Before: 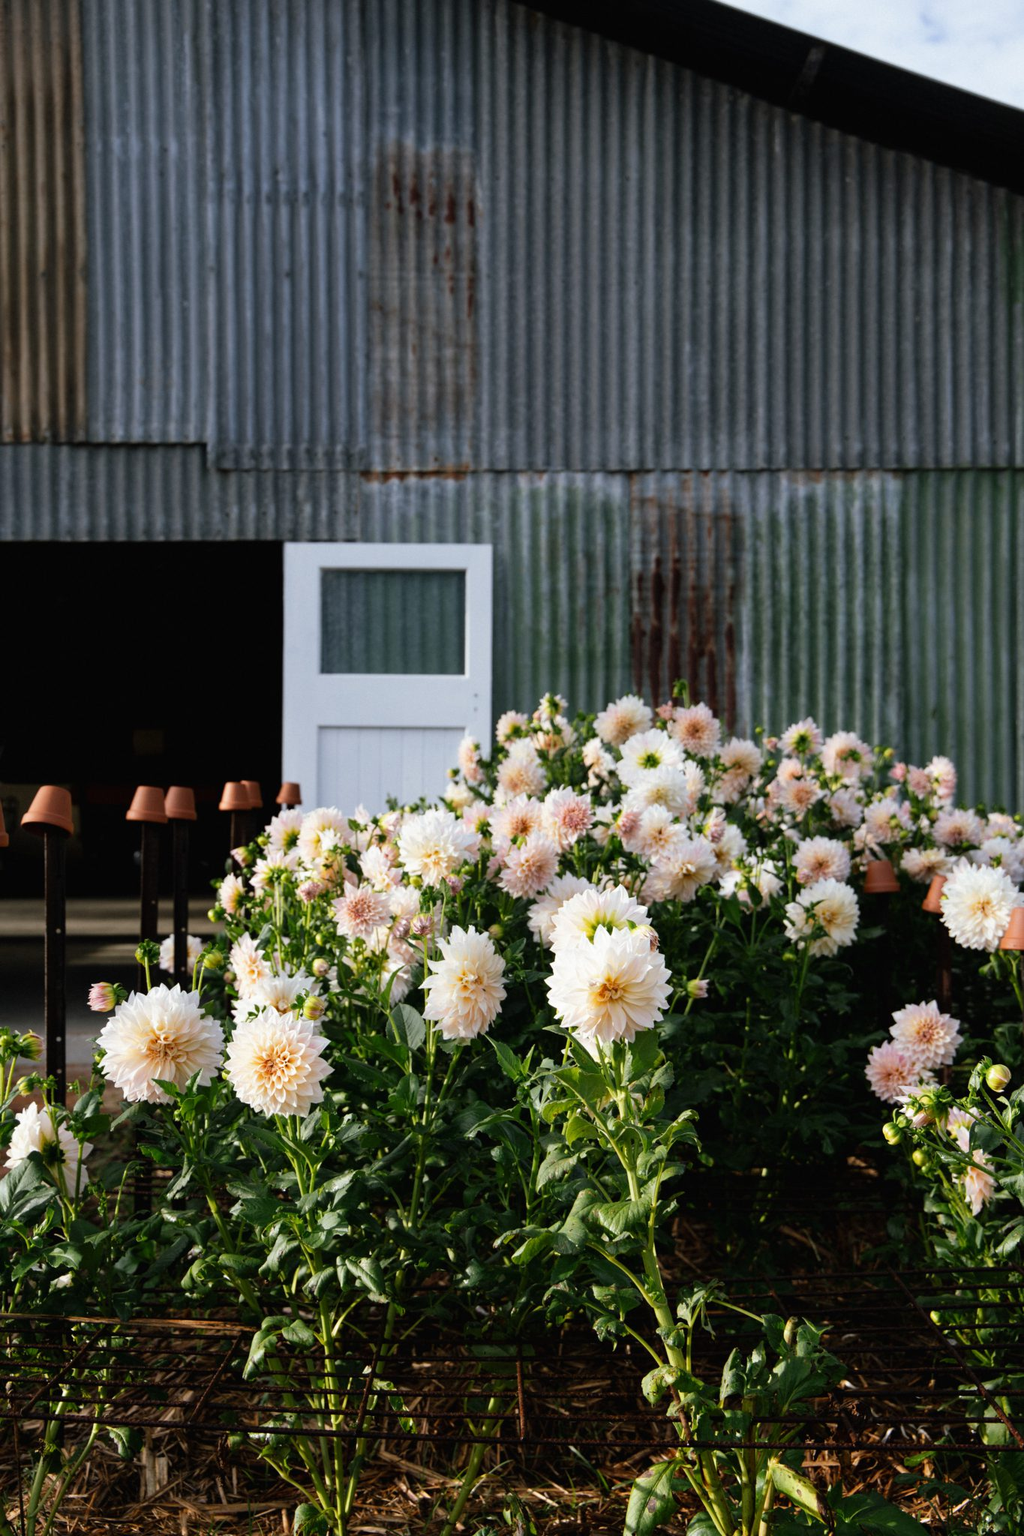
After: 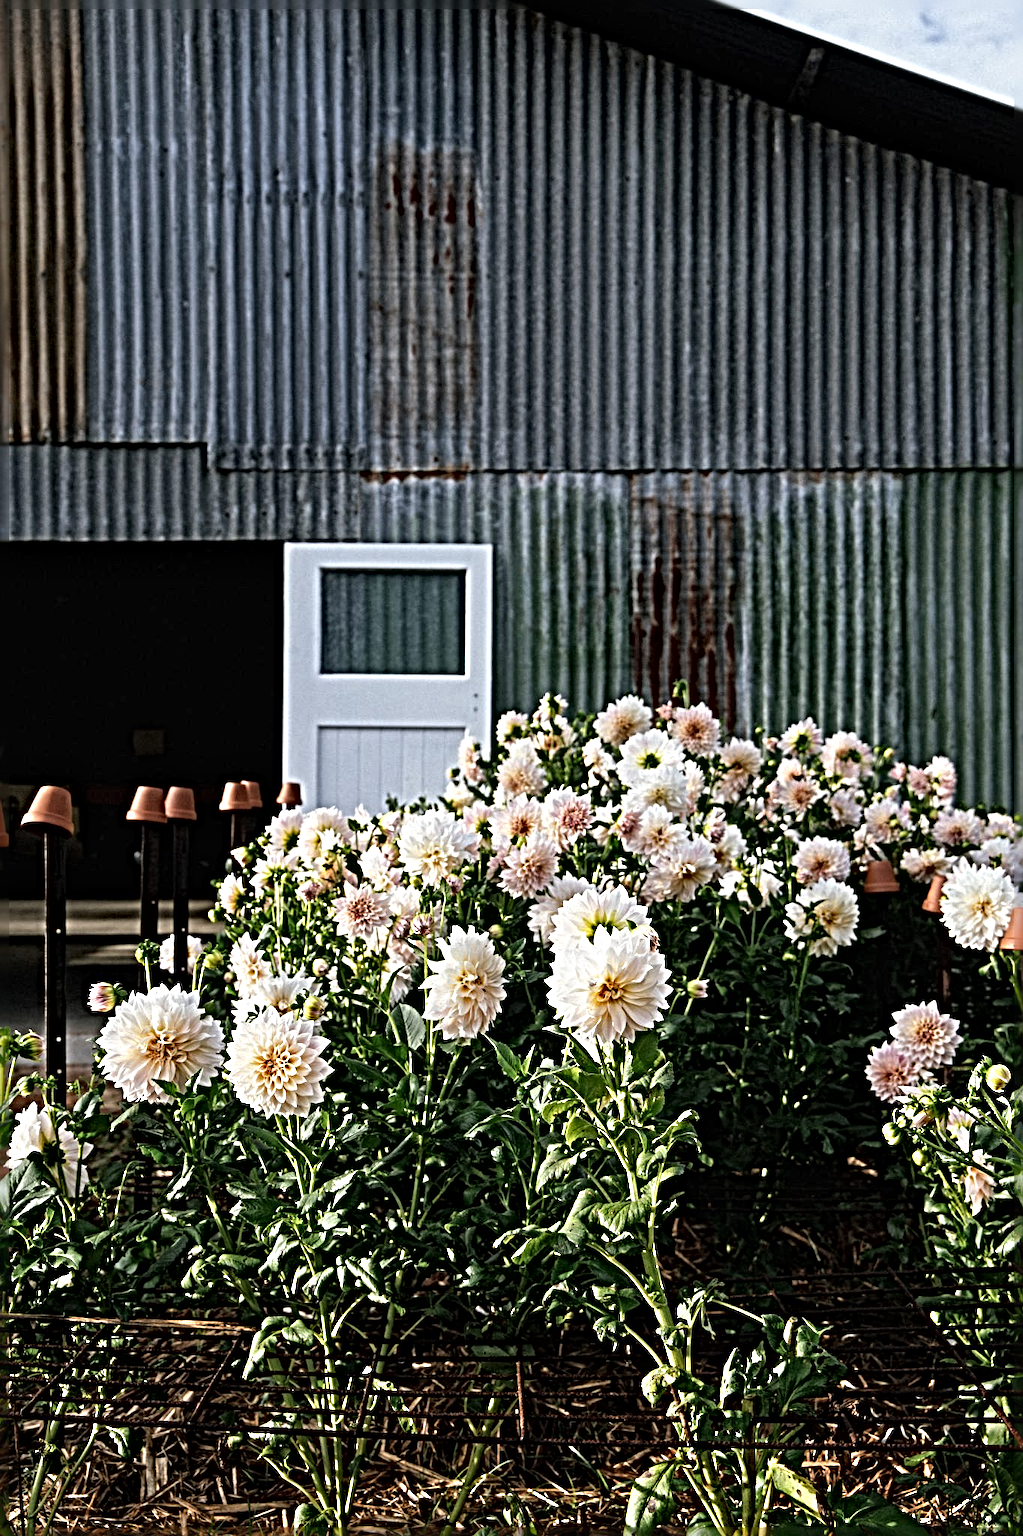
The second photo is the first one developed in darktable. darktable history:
local contrast: mode bilateral grid, contrast 30, coarseness 25, midtone range 0.2
sharpen: radius 6.3, amount 1.8, threshold 0
